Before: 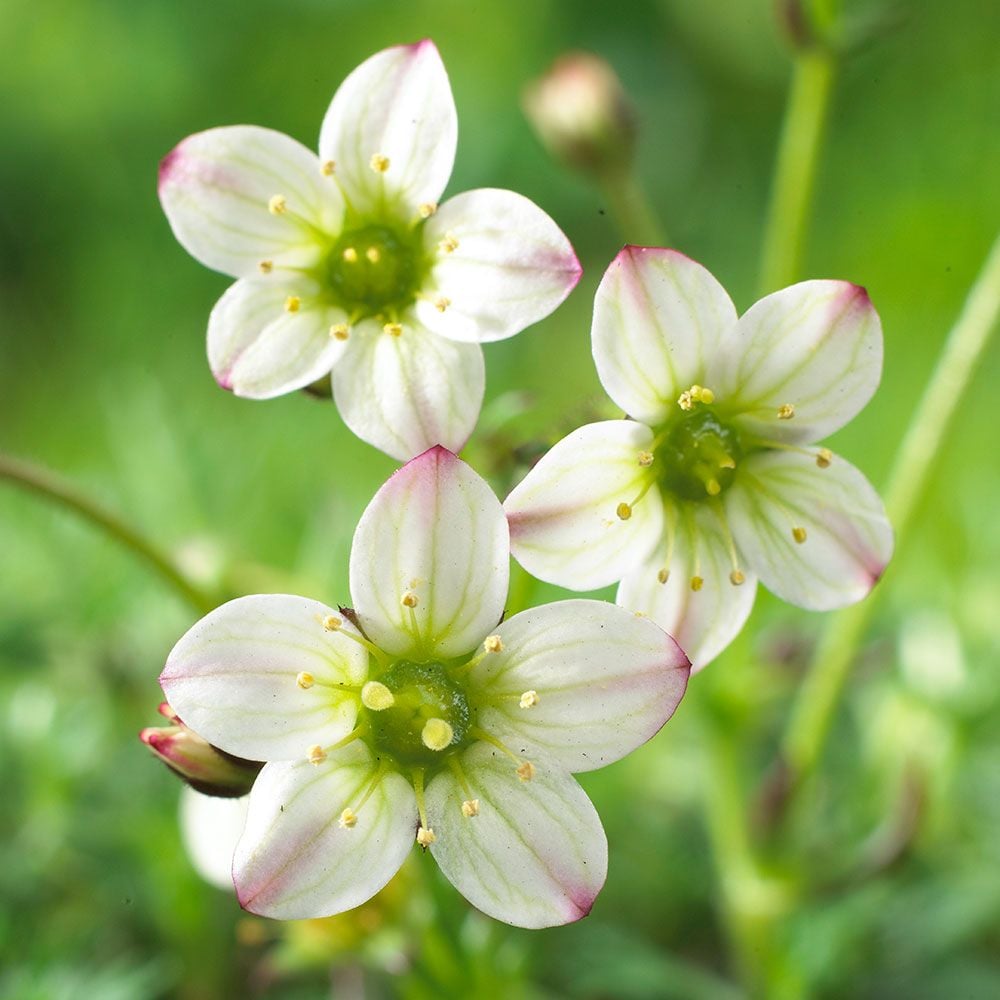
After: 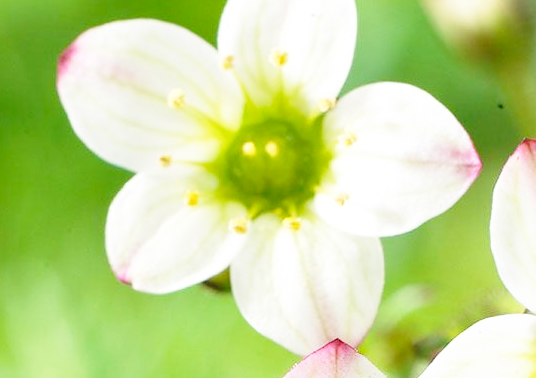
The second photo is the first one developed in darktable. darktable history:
crop: left 10.121%, top 10.631%, right 36.218%, bottom 51.526%
base curve: curves: ch0 [(0, 0) (0.028, 0.03) (0.121, 0.232) (0.46, 0.748) (0.859, 0.968) (1, 1)], preserve colors none
